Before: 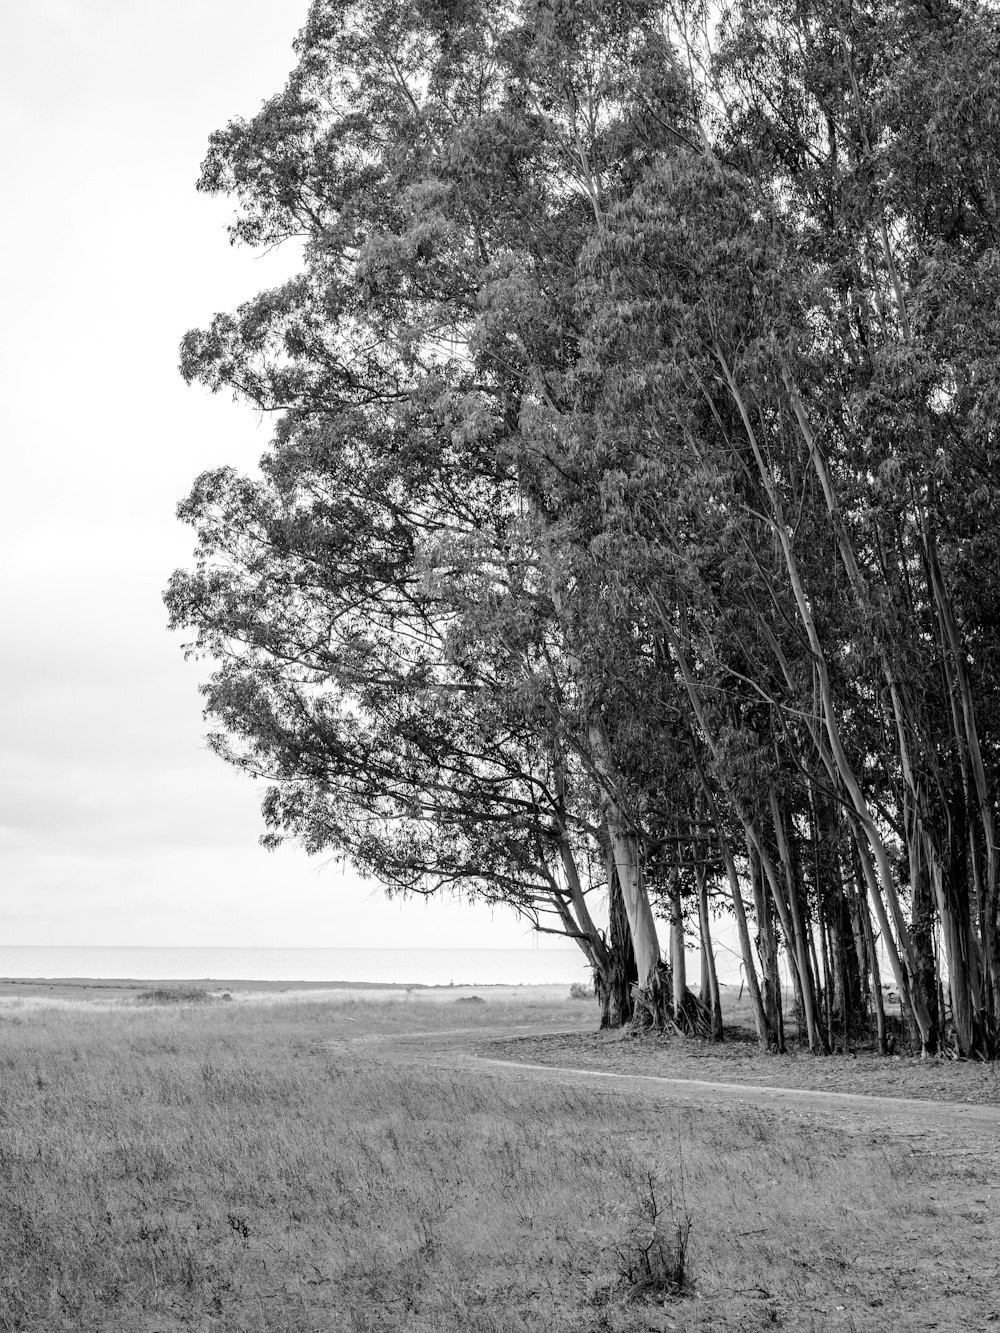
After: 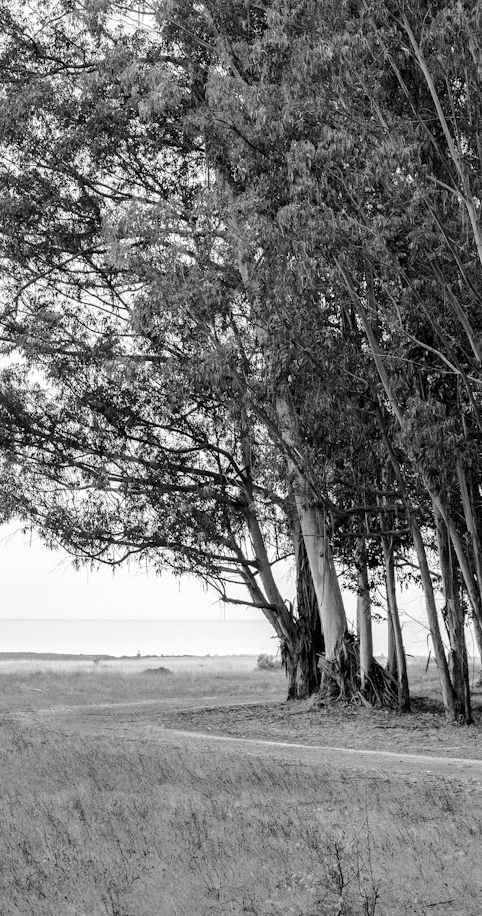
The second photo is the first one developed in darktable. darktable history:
shadows and highlights: shadows 29.43, highlights -29, low approximation 0.01, soften with gaussian
crop: left 31.334%, top 24.681%, right 20.407%, bottom 6.553%
